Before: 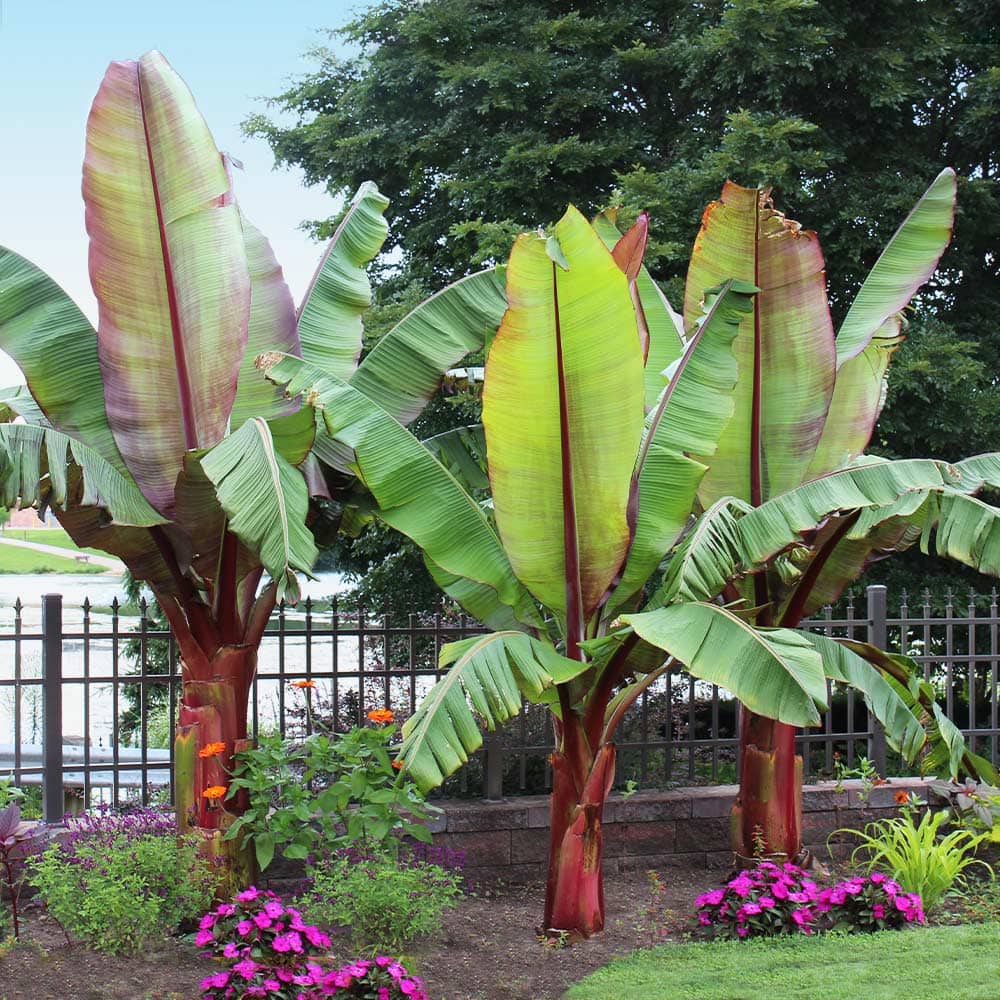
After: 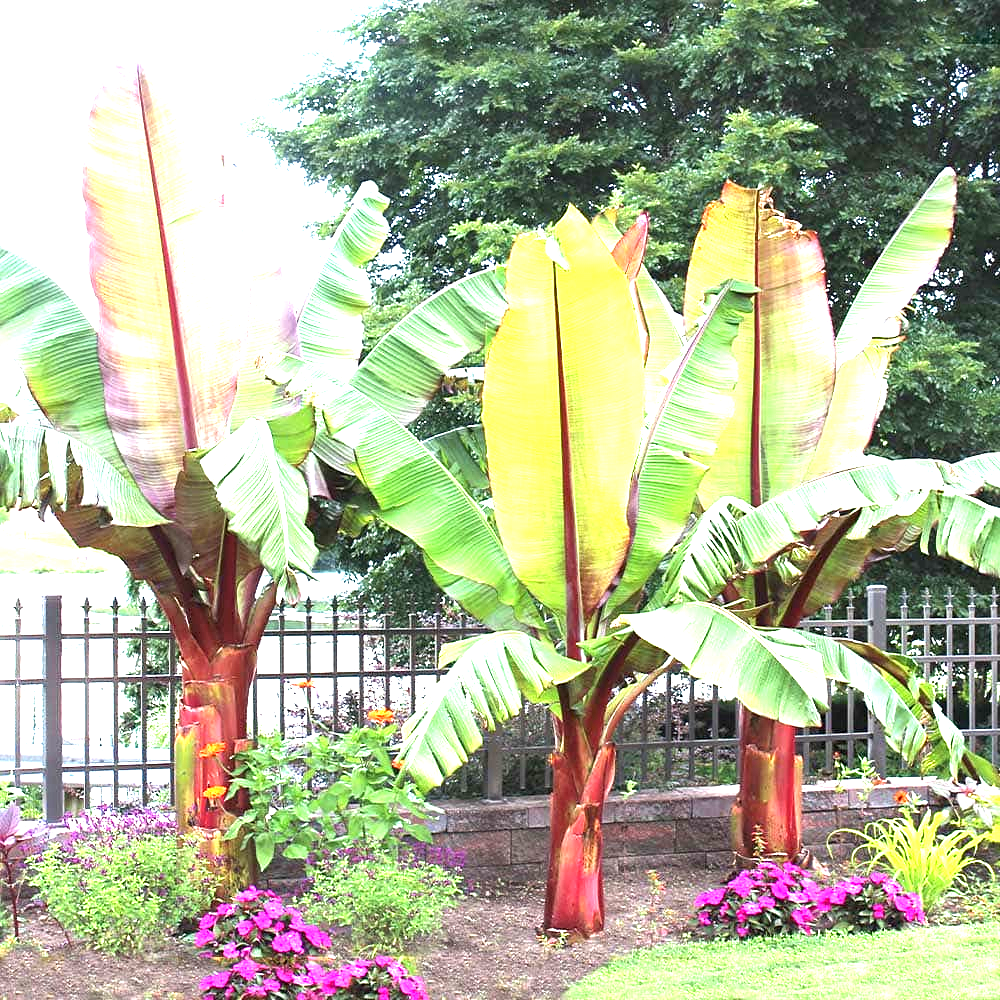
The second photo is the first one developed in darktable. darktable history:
exposure: black level correction 0, exposure 1.9 EV, compensate highlight preservation false
sharpen: amount 0.2
